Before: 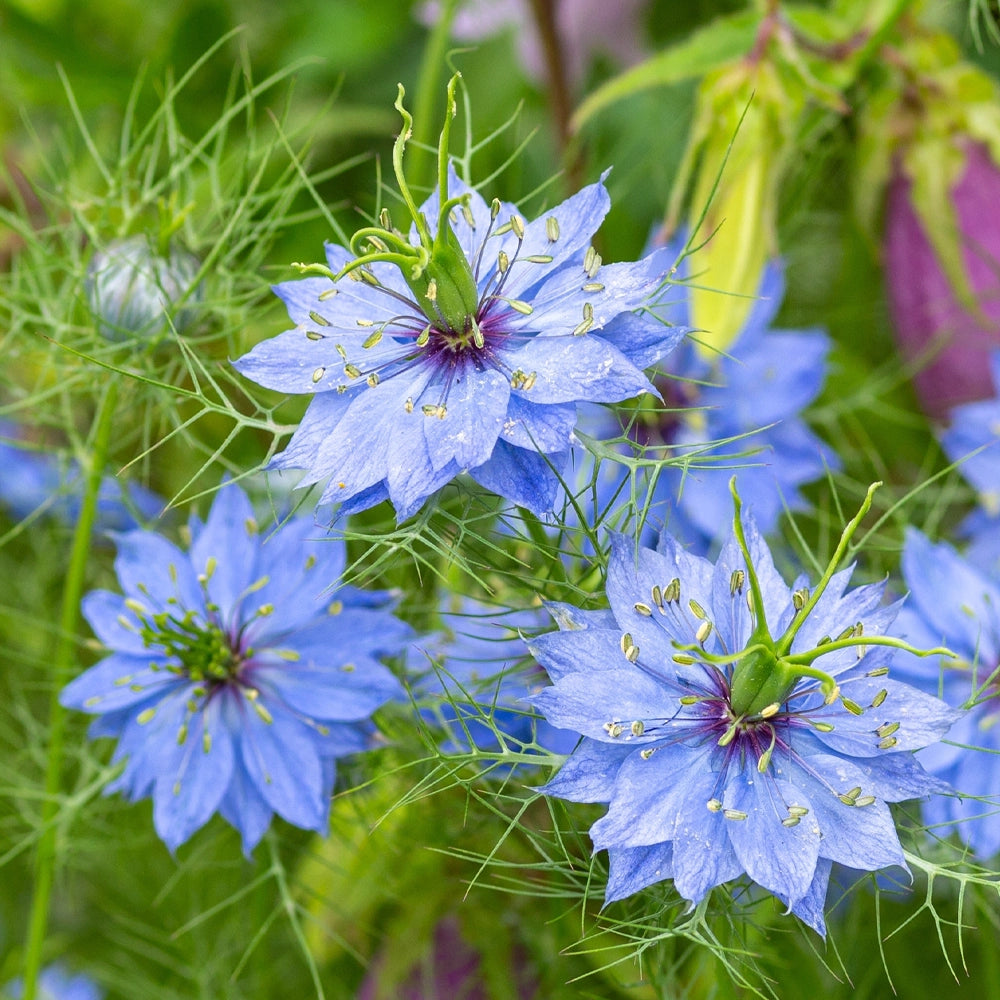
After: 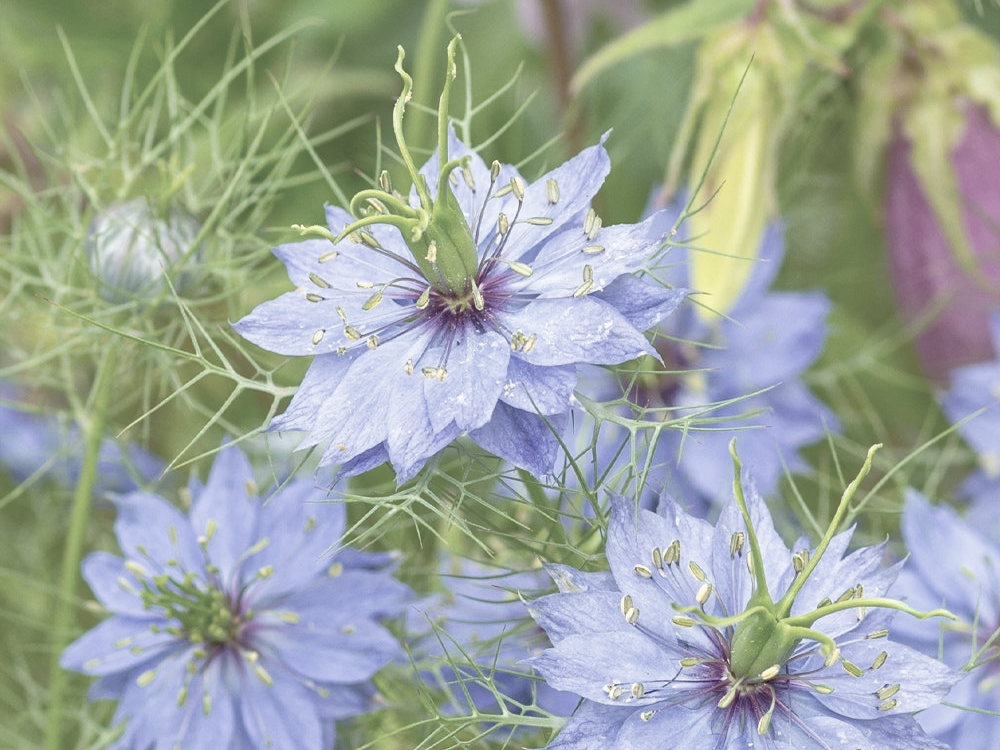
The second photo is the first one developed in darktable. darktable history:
contrast brightness saturation: brightness 0.18, saturation -0.5
rgb curve: curves: ch0 [(0, 0) (0.072, 0.166) (0.217, 0.293) (0.414, 0.42) (1, 1)], compensate middle gray true, preserve colors basic power
crop: top 3.857%, bottom 21.132%
